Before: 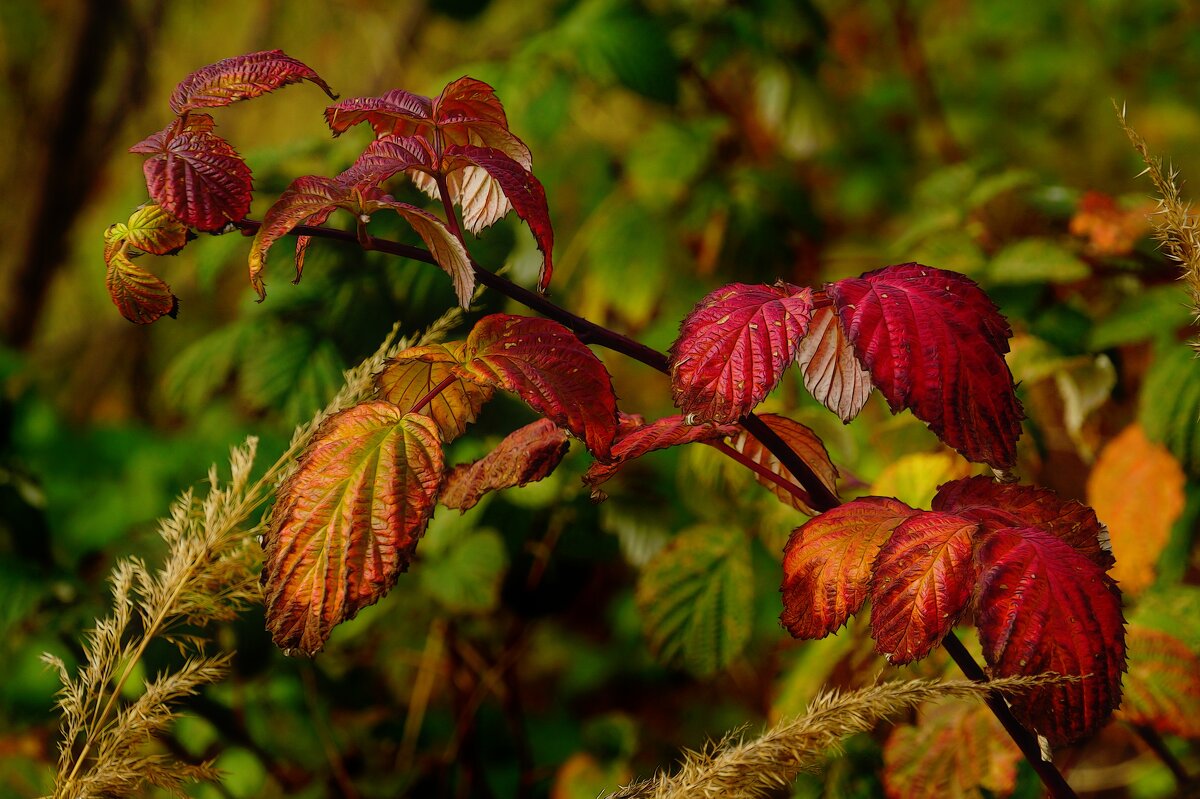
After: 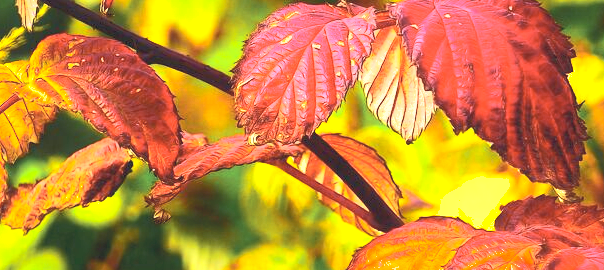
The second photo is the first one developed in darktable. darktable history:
crop: left 36.461%, top 35.165%, right 13.142%, bottom 30.948%
color correction: highlights a* 0.444, highlights b* 2.72, shadows a* -0.846, shadows b* -4.25
exposure: black level correction 0, exposure 0.889 EV, compensate exposure bias true, compensate highlight preservation false
contrast brightness saturation: contrast 0.446, brightness 0.564, saturation -0.181
shadows and highlights: on, module defaults
tone equalizer: edges refinement/feathering 500, mask exposure compensation -1.57 EV, preserve details no
color zones: curves: ch0 [(0.224, 0.526) (0.75, 0.5)]; ch1 [(0.055, 0.526) (0.224, 0.761) (0.377, 0.526) (0.75, 0.5)]
